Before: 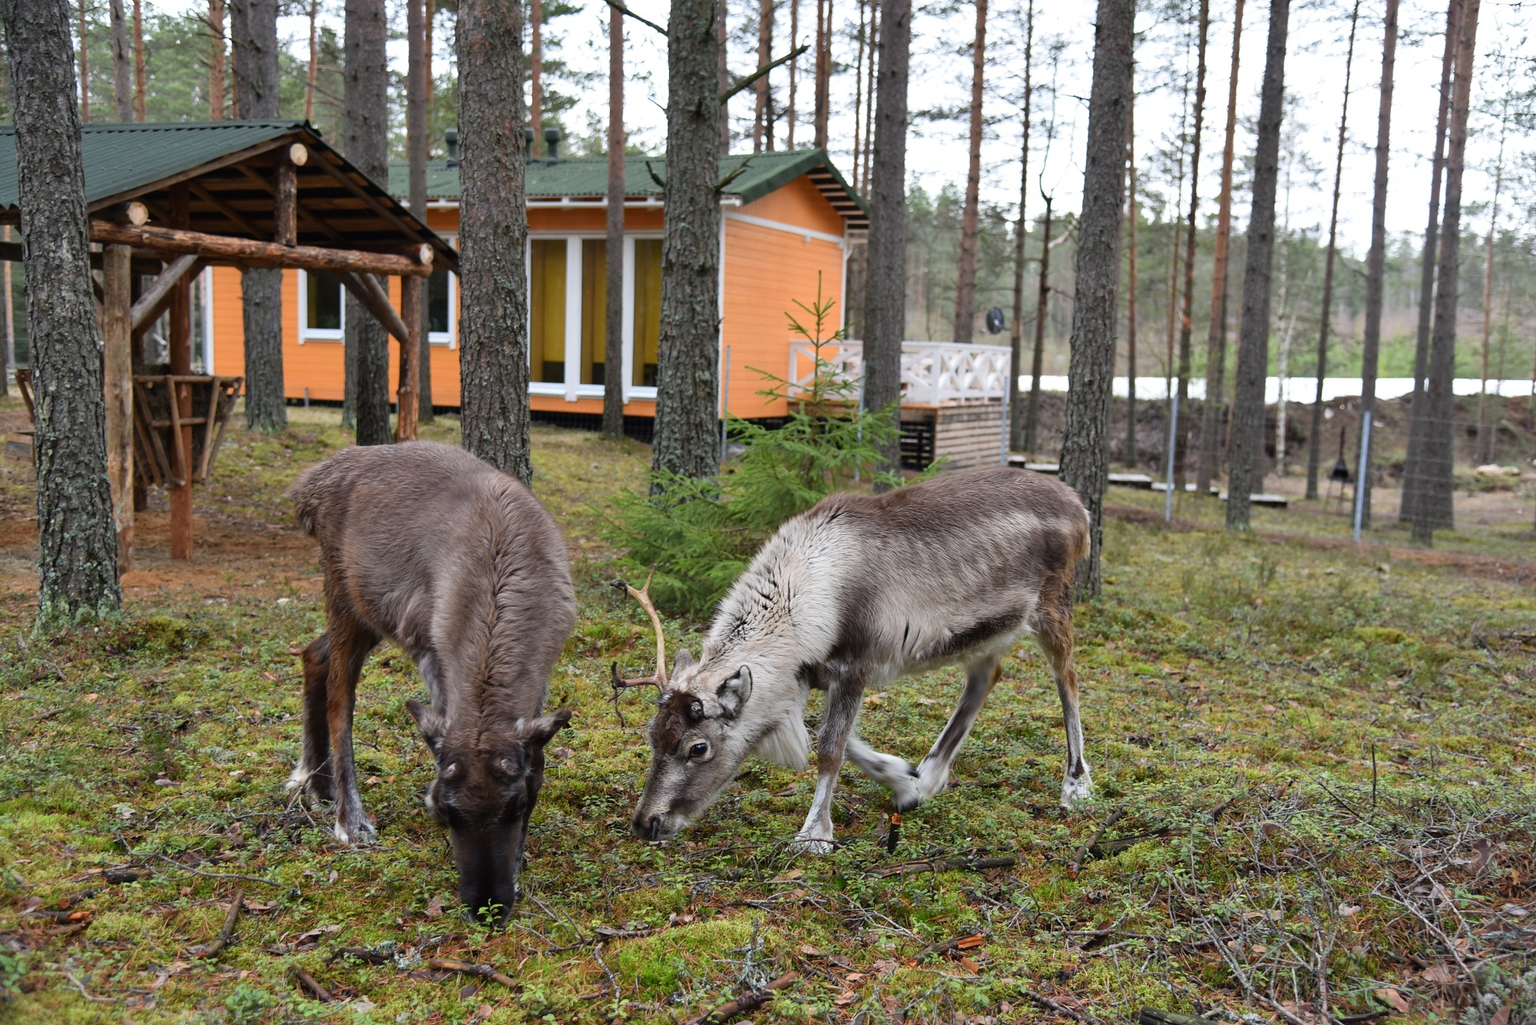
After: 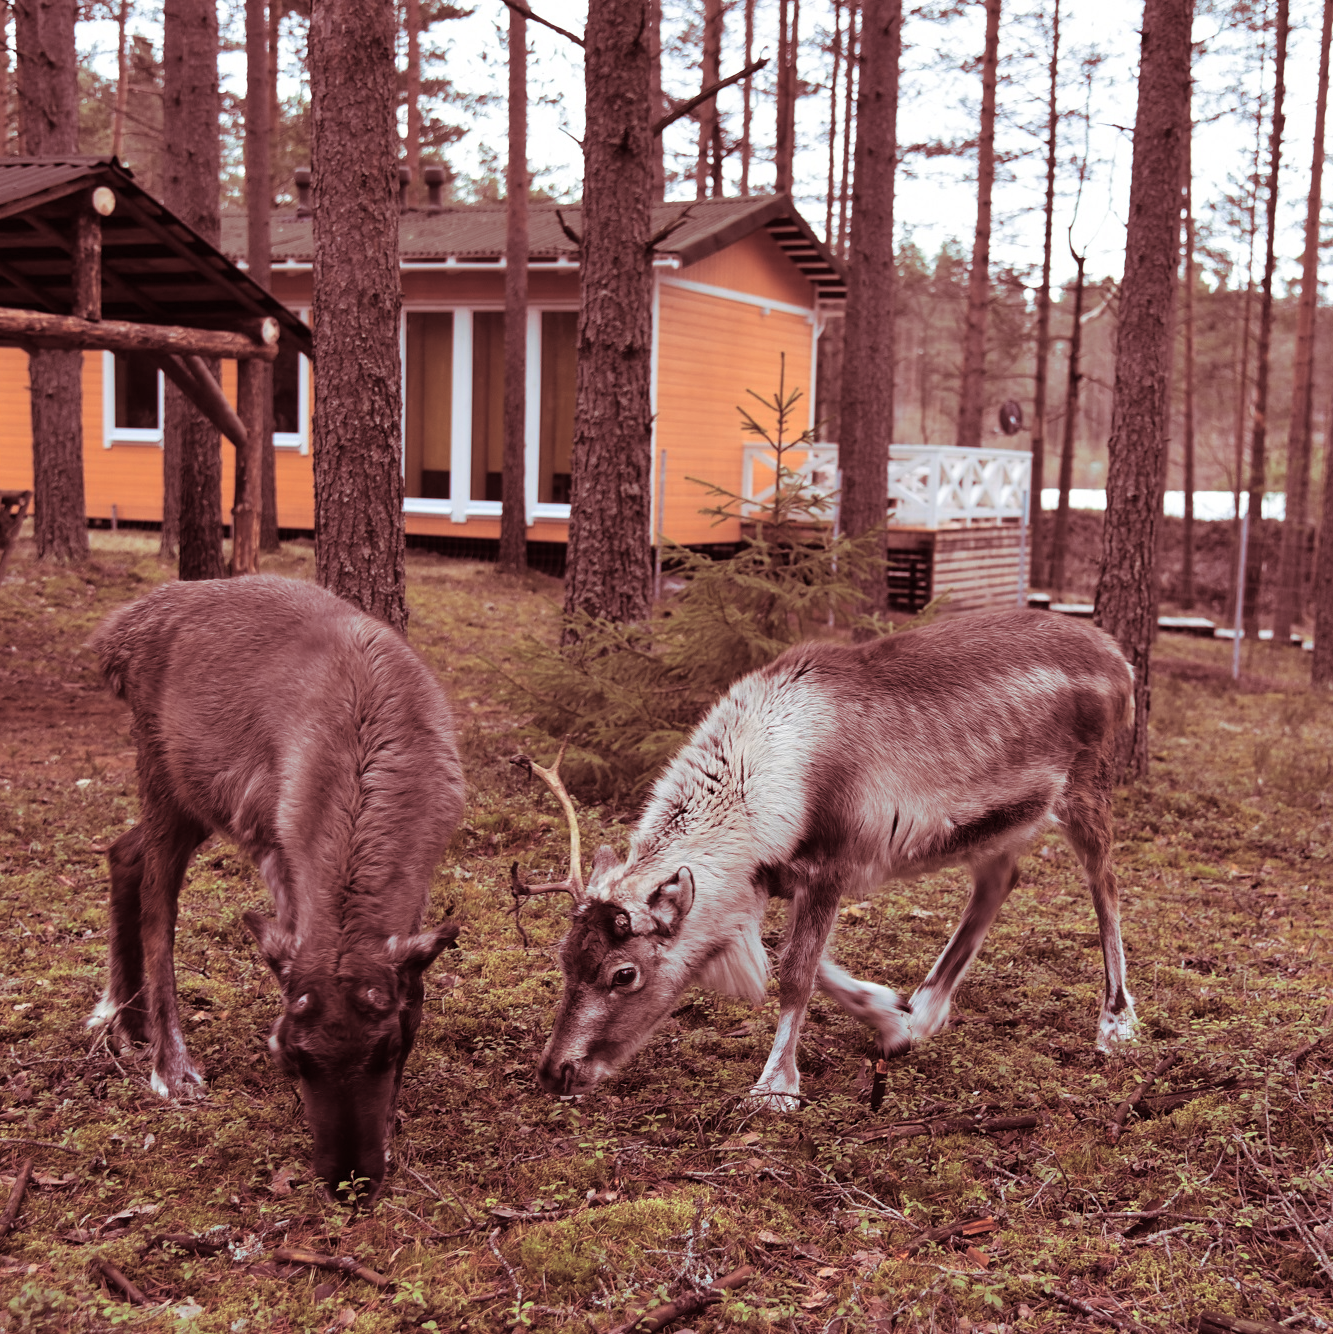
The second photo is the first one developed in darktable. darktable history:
split-toning: highlights › saturation 0, balance -61.83
crop and rotate: left 14.292%, right 19.041%
